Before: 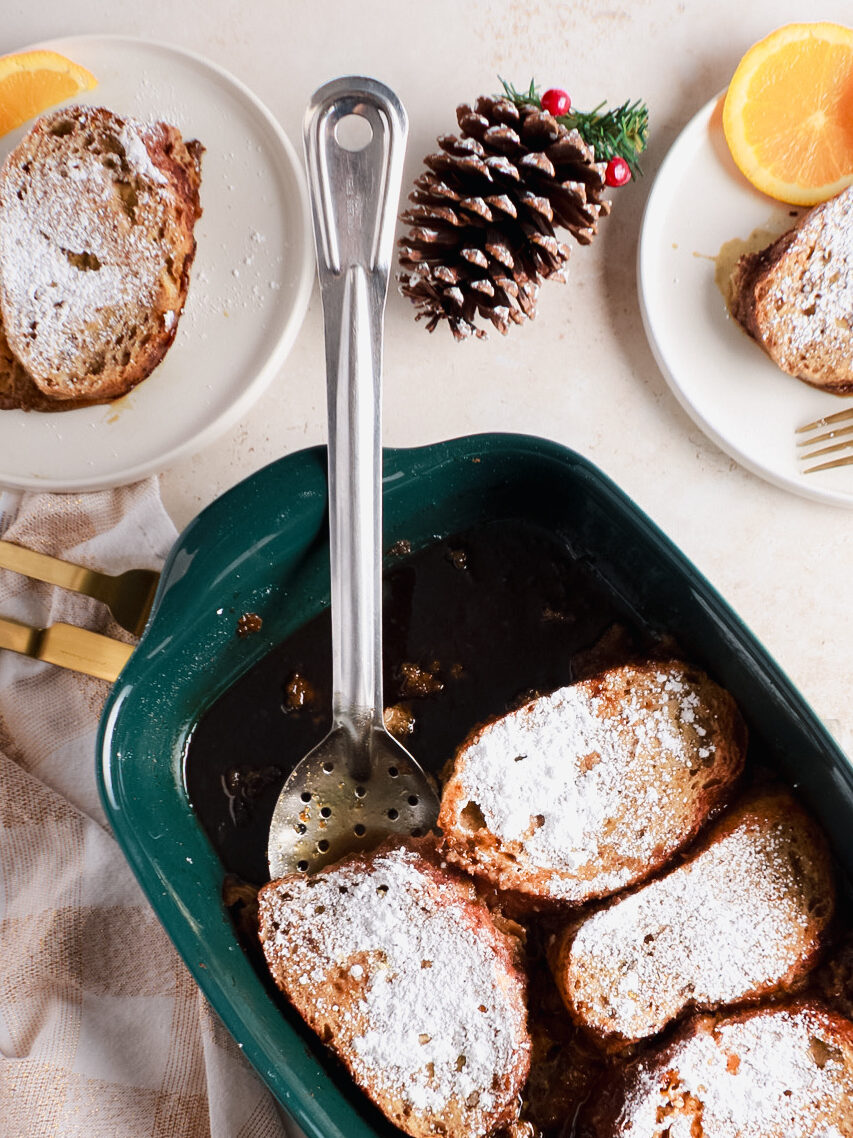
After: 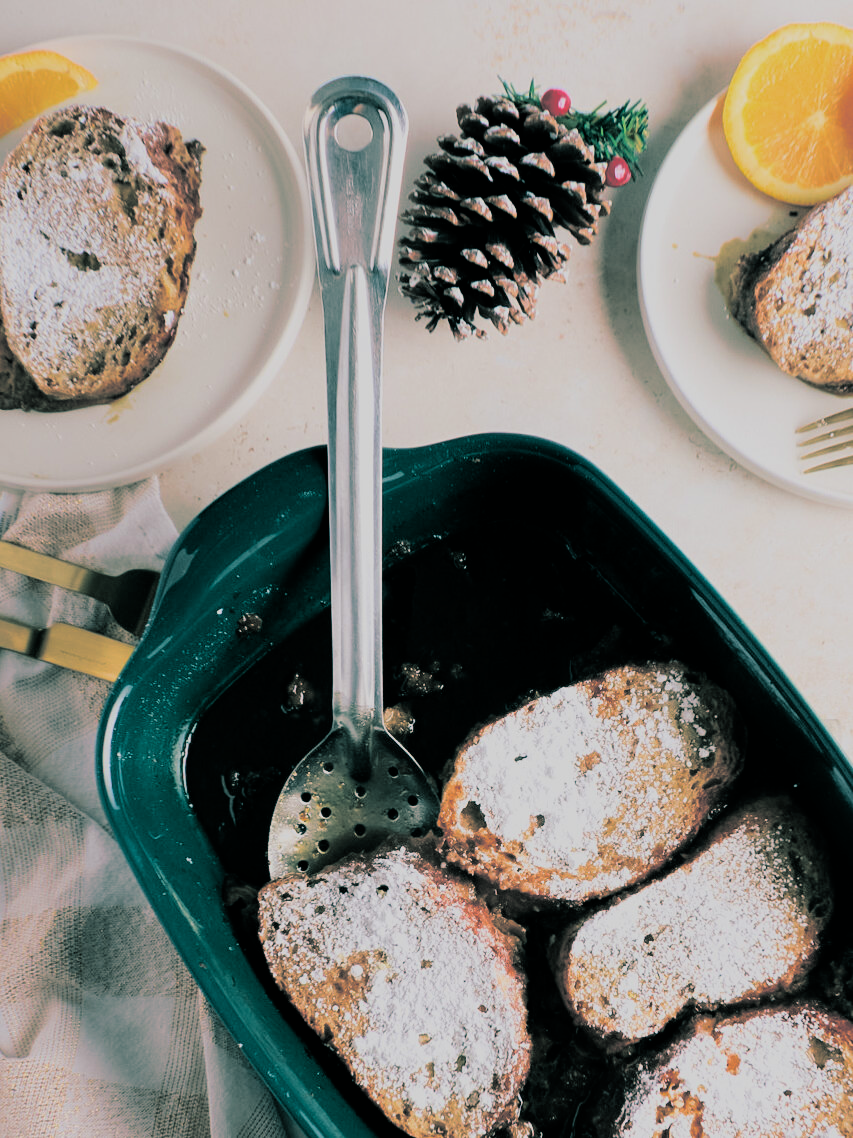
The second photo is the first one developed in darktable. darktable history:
split-toning: shadows › hue 183.6°, shadows › saturation 0.52, highlights › hue 0°, highlights › saturation 0
filmic rgb: black relative exposure -7.75 EV, white relative exposure 4.4 EV, threshold 3 EV, hardness 3.76, latitude 38.11%, contrast 0.966, highlights saturation mix 10%, shadows ↔ highlights balance 4.59%, color science v4 (2020), enable highlight reconstruction true
